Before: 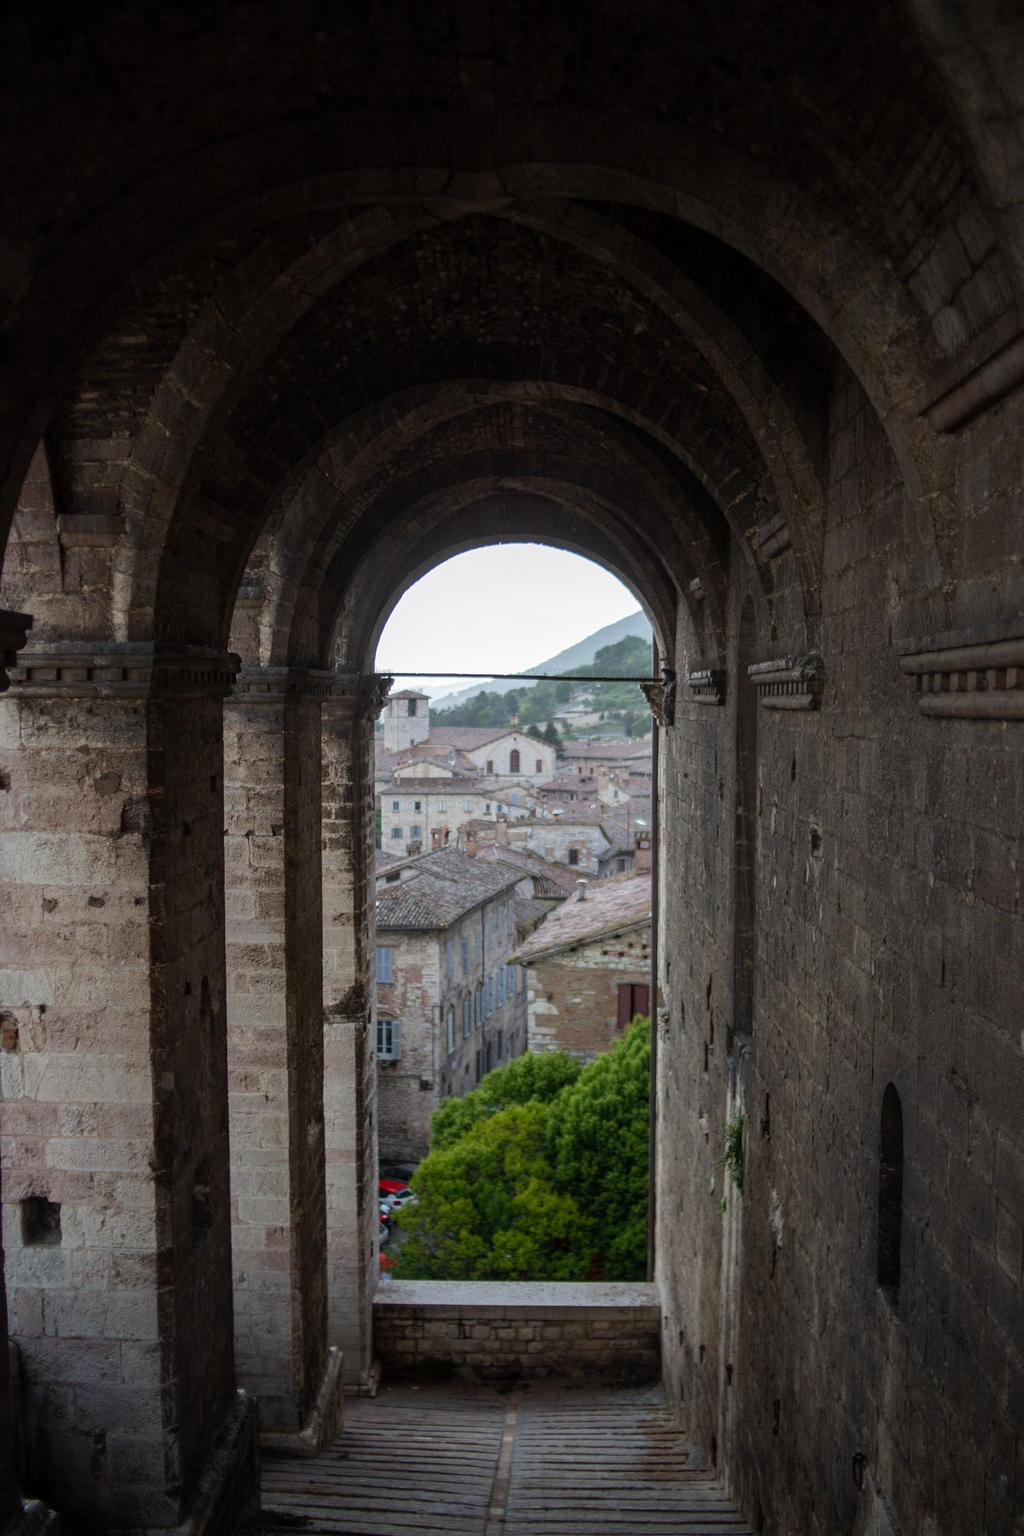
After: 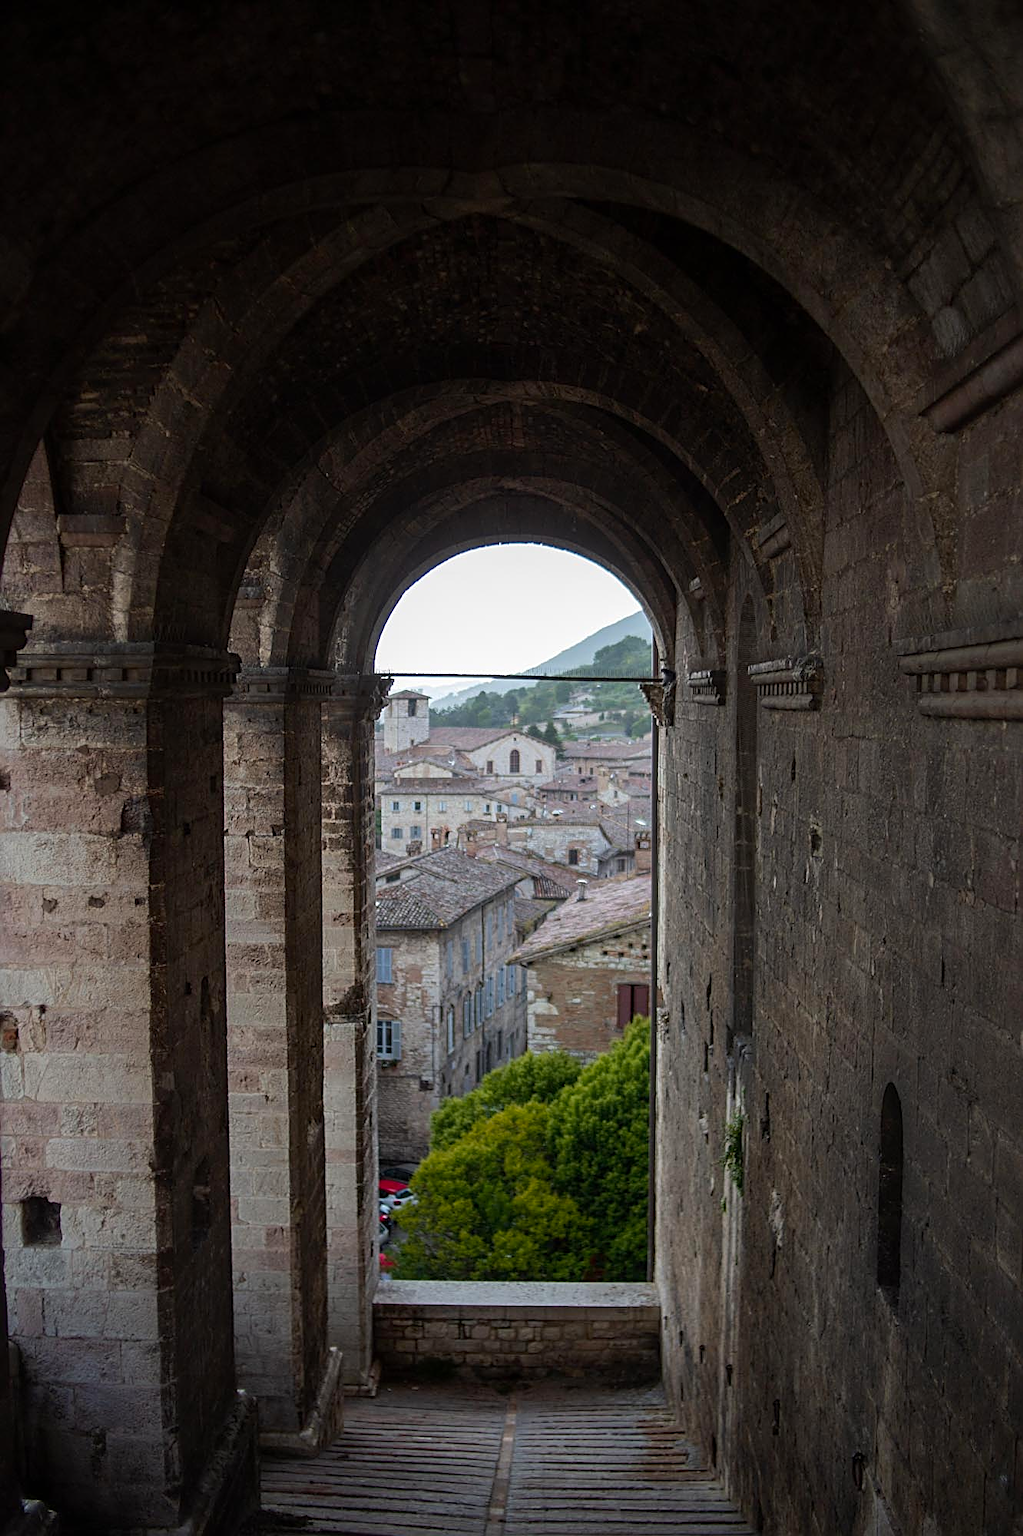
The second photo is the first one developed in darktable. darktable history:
color zones: curves: ch1 [(0.235, 0.558) (0.75, 0.5)]; ch2 [(0.25, 0.462) (0.749, 0.457)]
sharpen: amount 0.735
